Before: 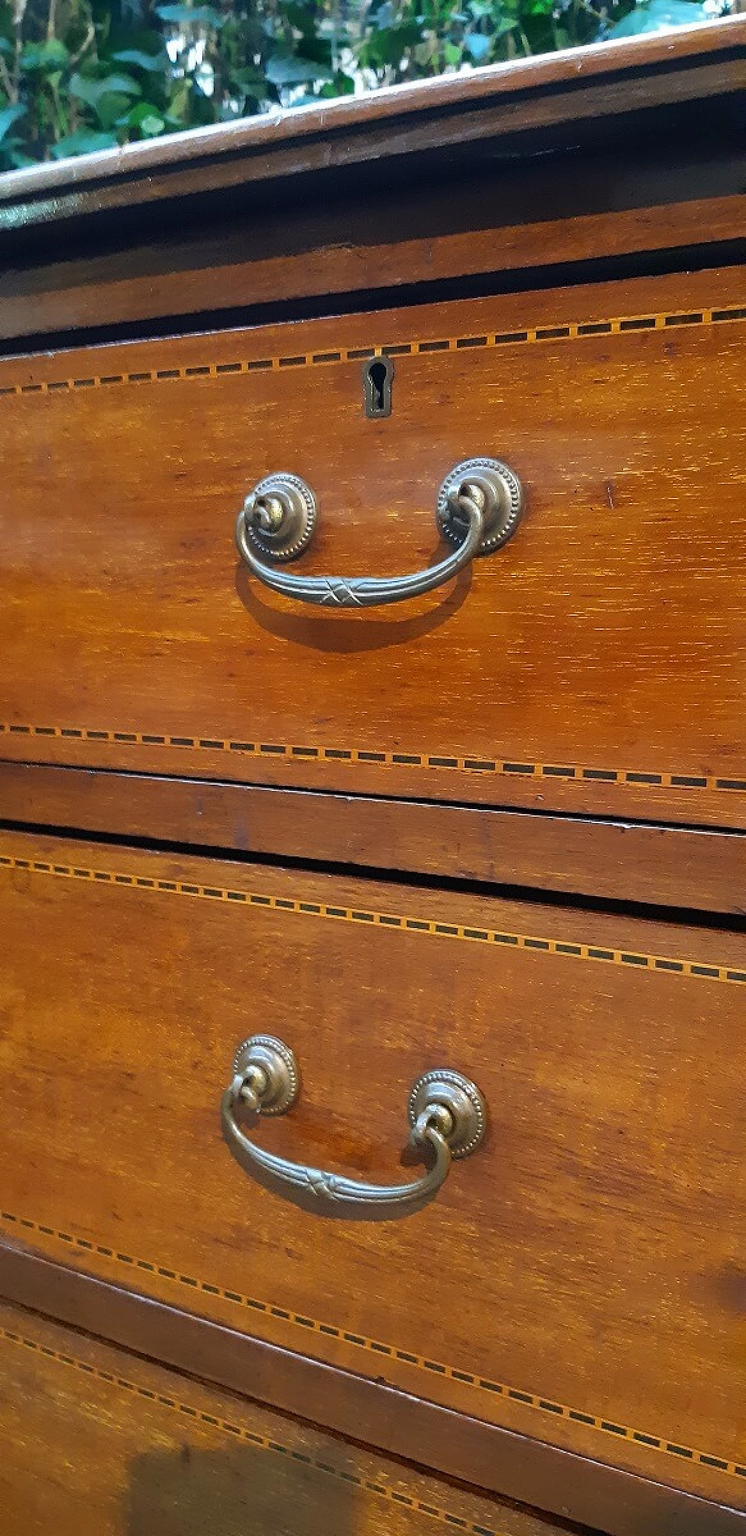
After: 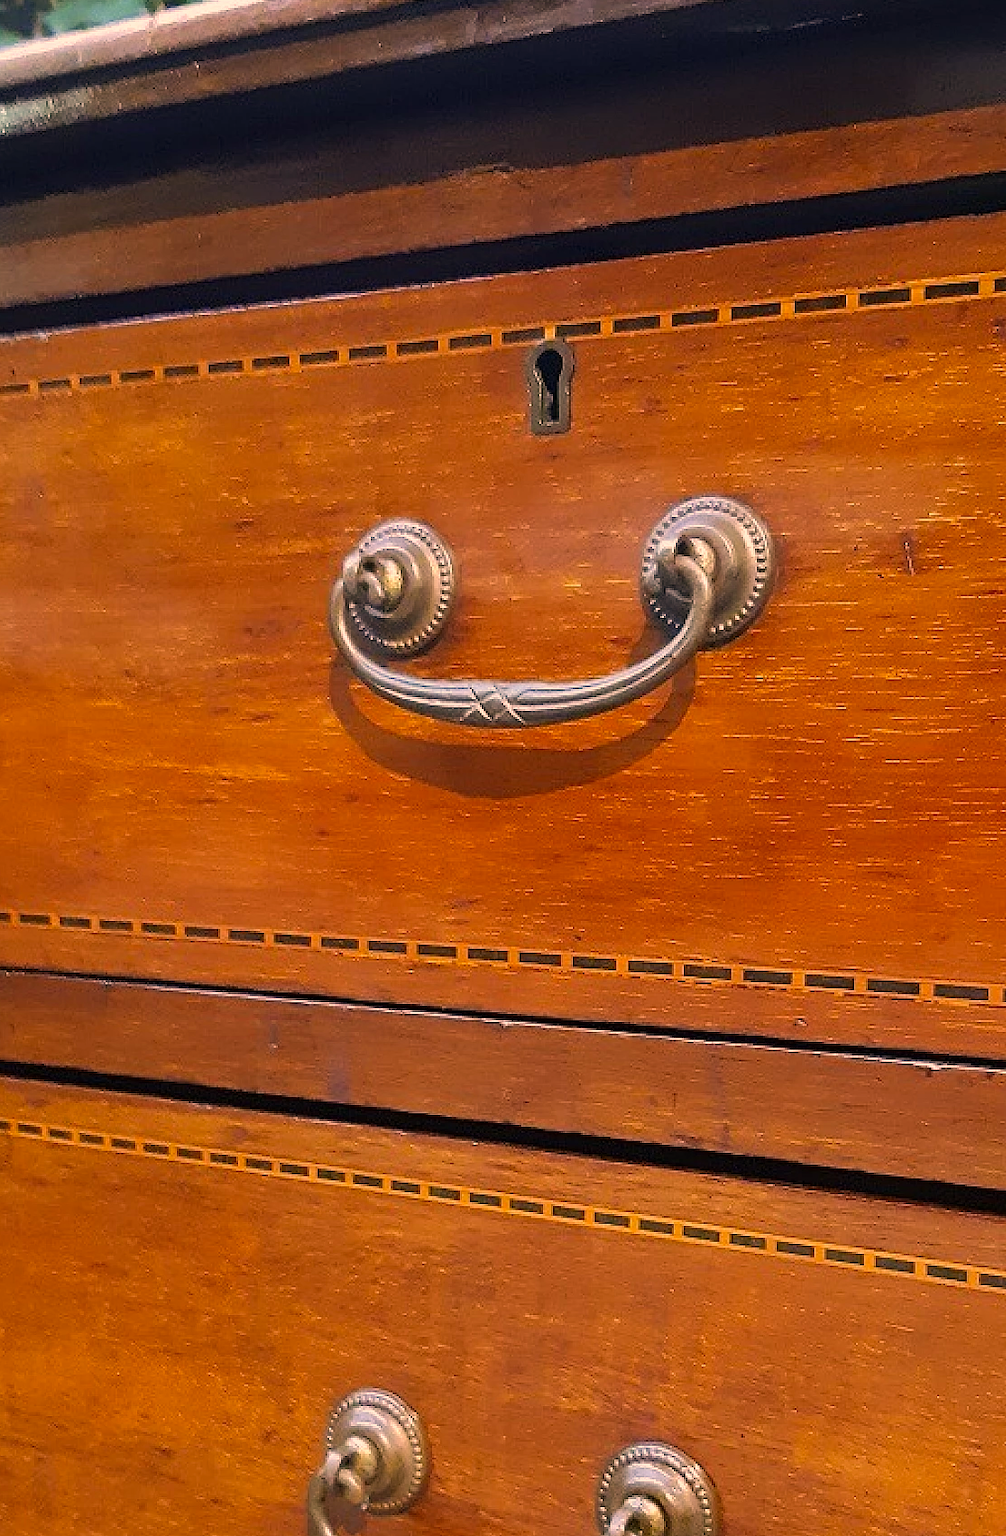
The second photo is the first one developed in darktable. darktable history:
base curve: curves: ch0 [(0, 0) (0.235, 0.266) (0.503, 0.496) (0.786, 0.72) (1, 1)]
color correction: highlights a* 22.57, highlights b* 21.72
crop: left 3.077%, top 8.928%, right 9.664%, bottom 26.416%
